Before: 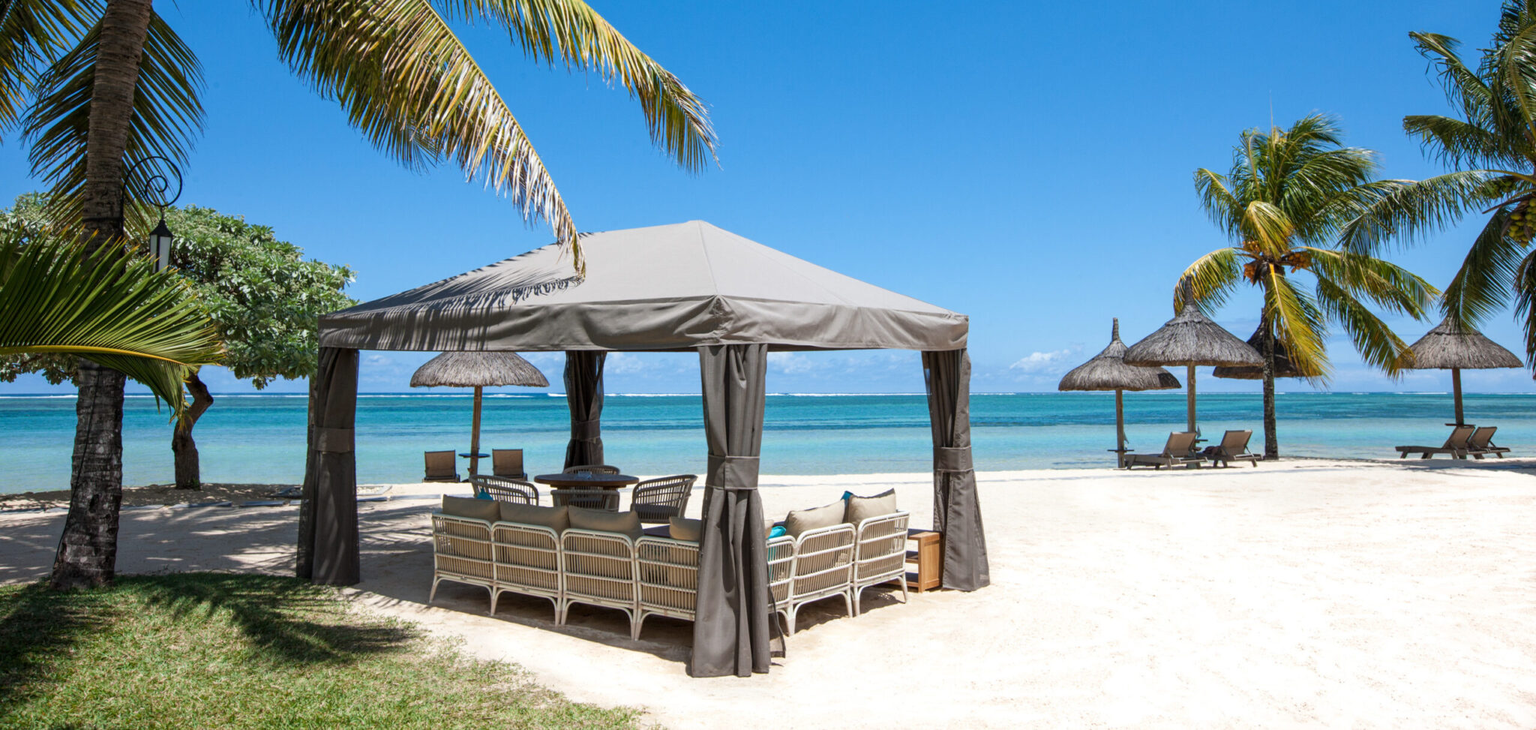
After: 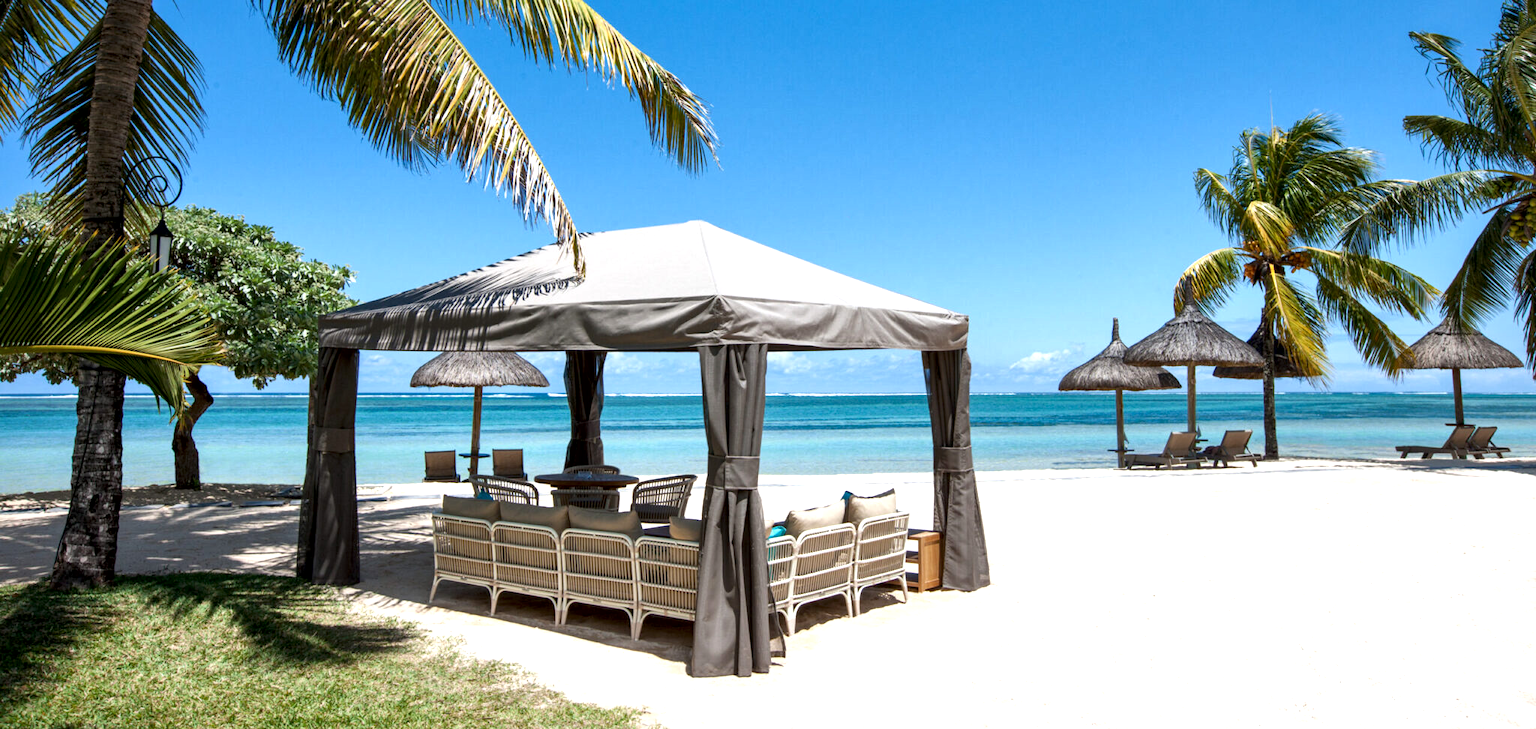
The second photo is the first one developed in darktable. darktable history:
local contrast: mode bilateral grid, contrast 100, coarseness 99, detail 165%, midtone range 0.2
exposure: black level correction 0.002, exposure 0.296 EV, compensate highlight preservation false
